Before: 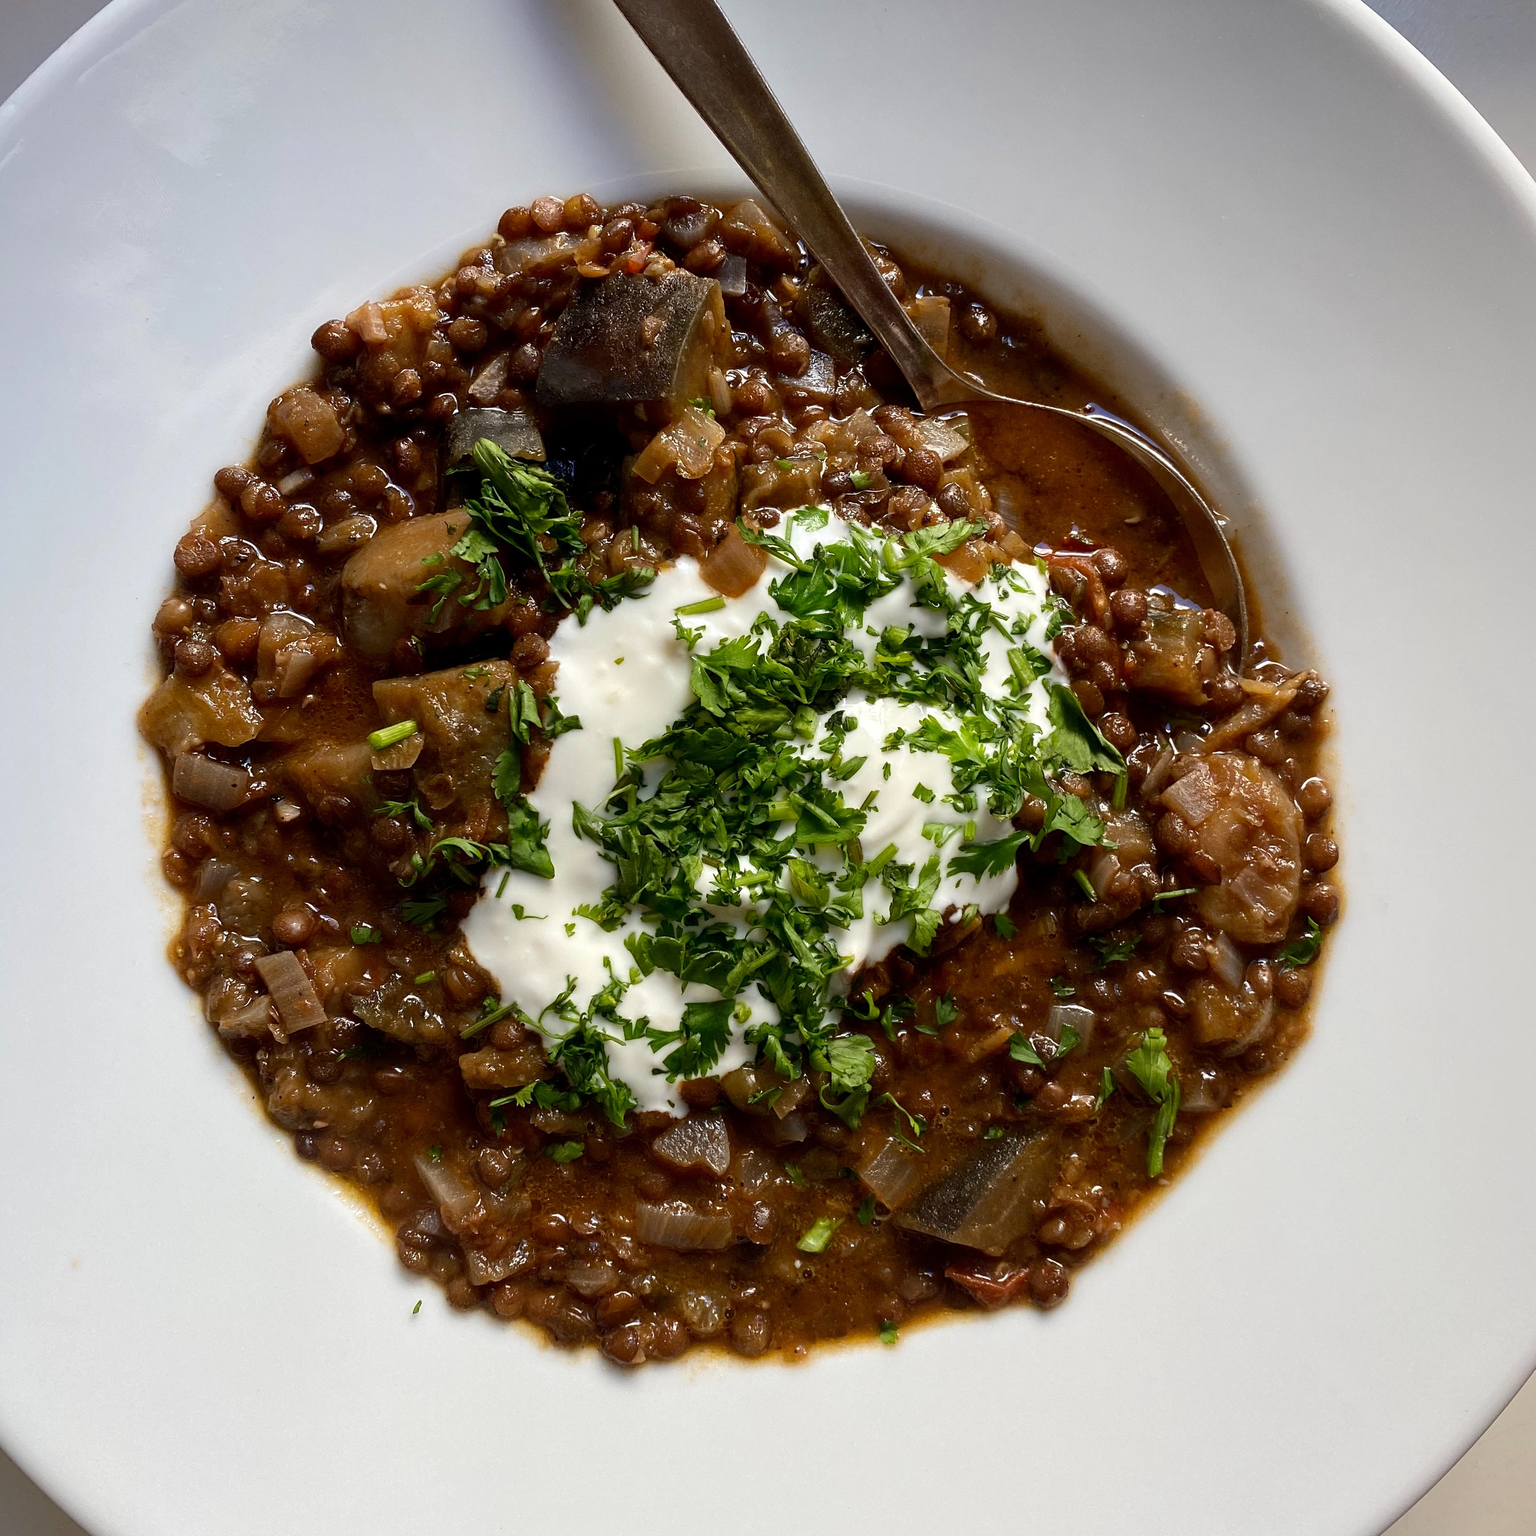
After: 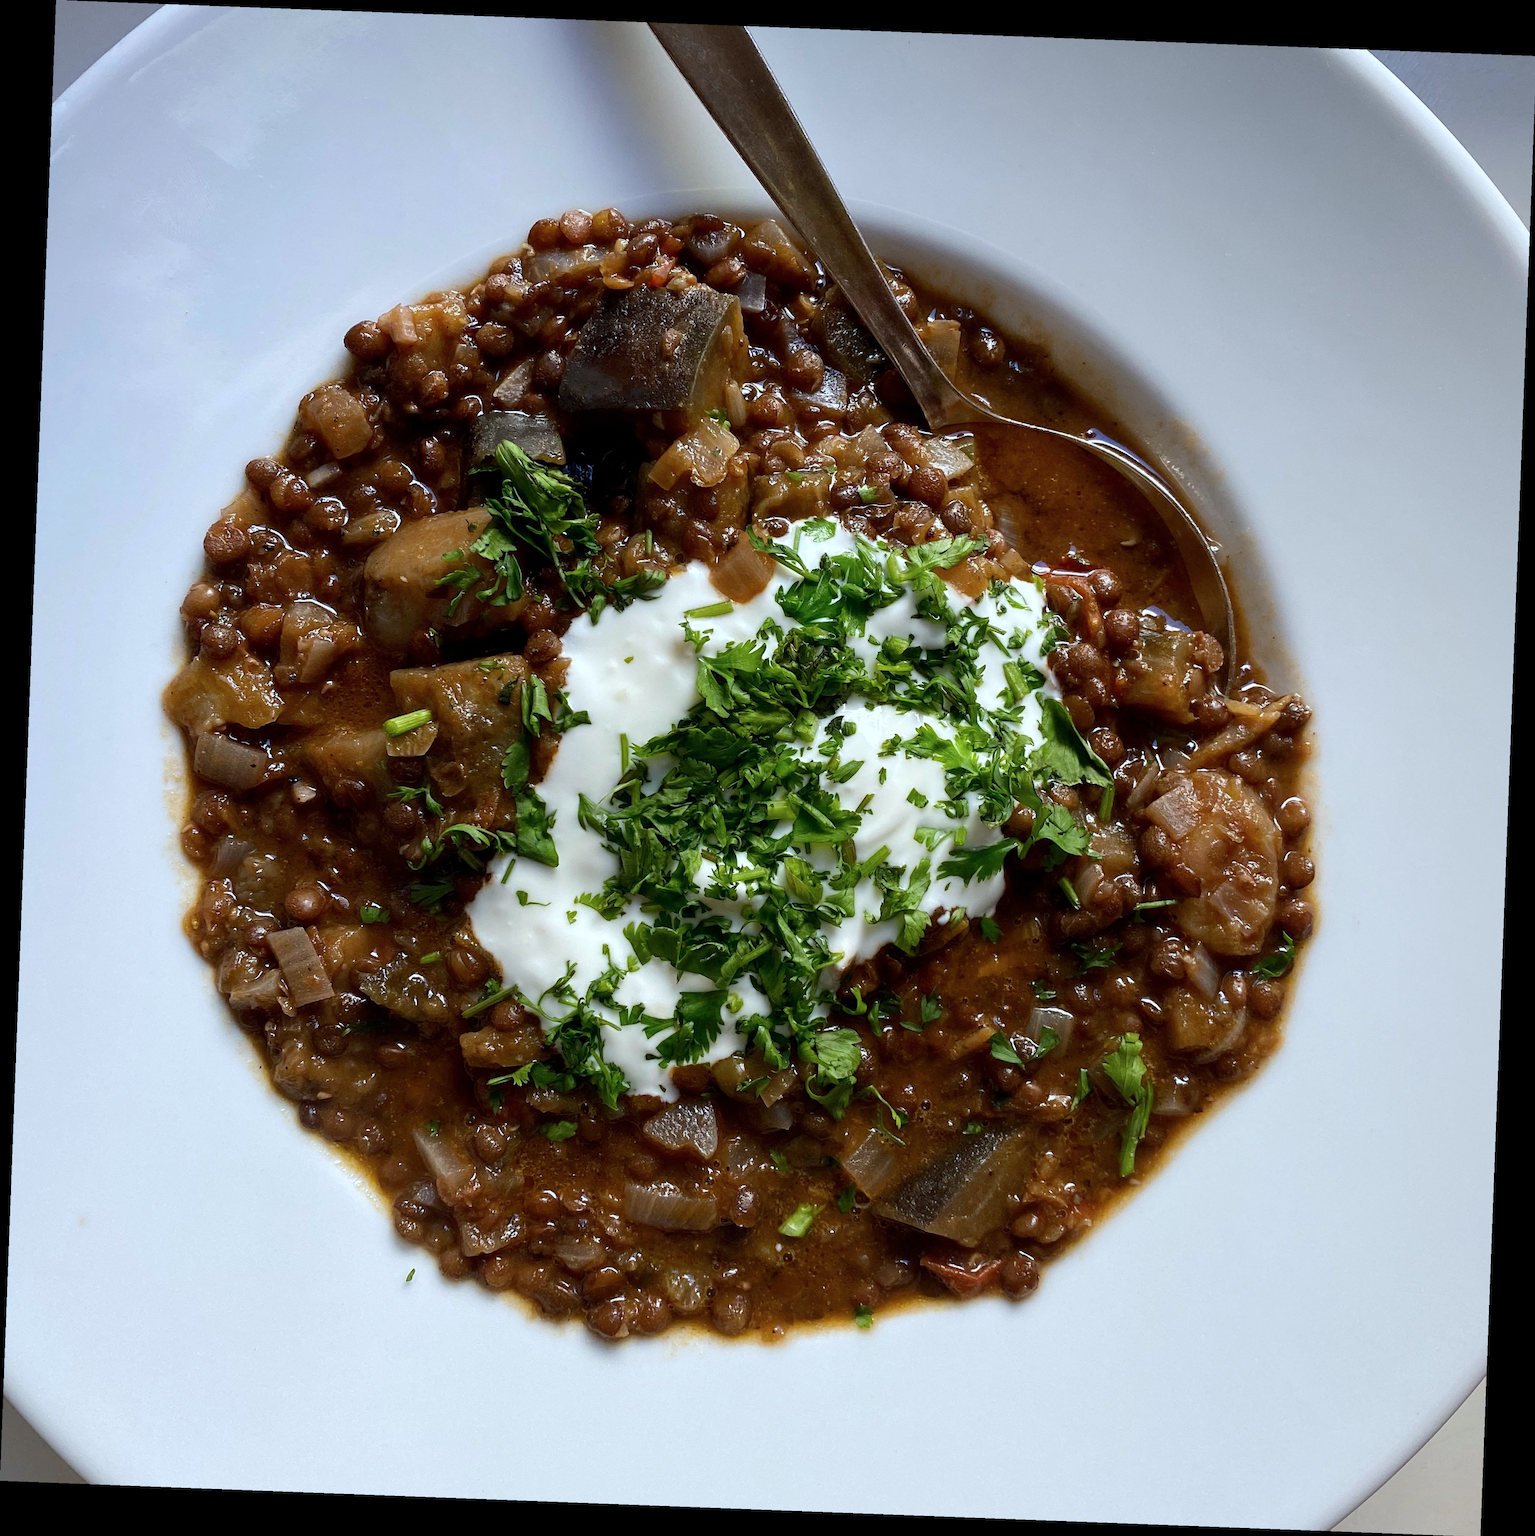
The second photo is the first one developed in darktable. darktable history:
color calibration: illuminant custom, x 0.368, y 0.373, temperature 4330.32 K
rotate and perspective: rotation 2.17°, automatic cropping off
